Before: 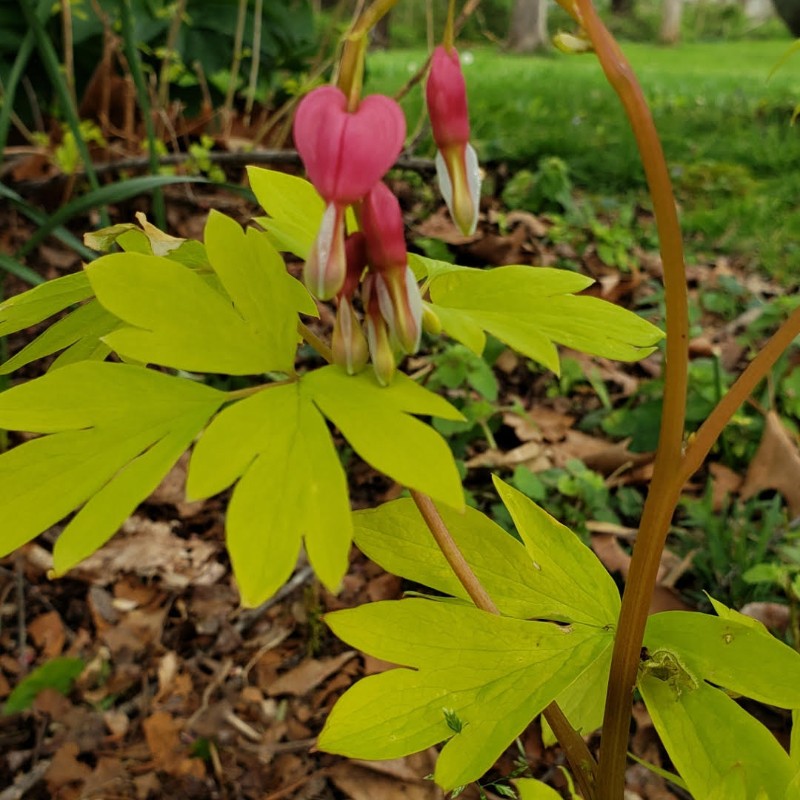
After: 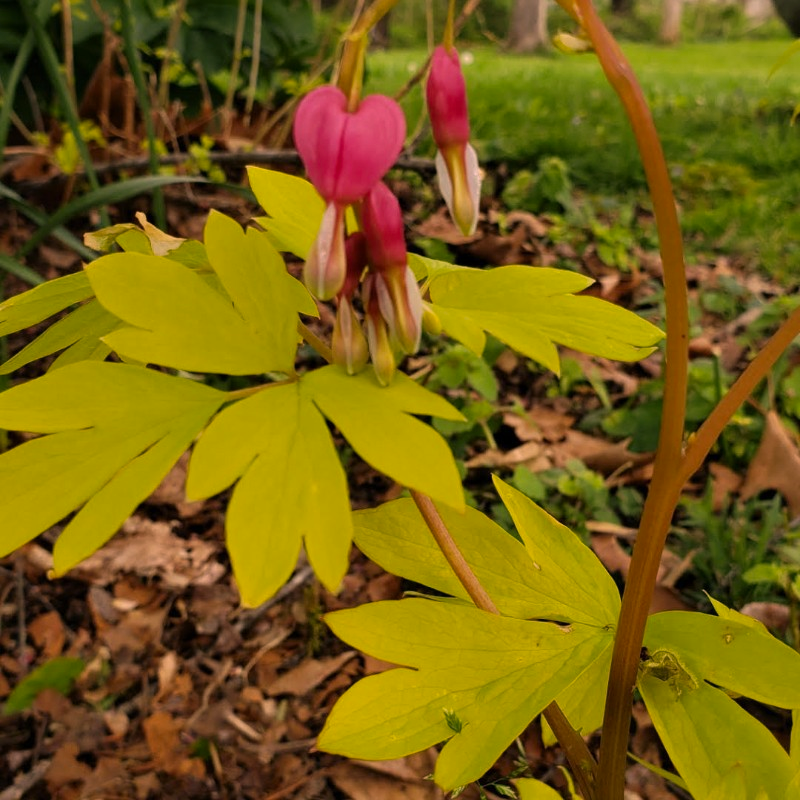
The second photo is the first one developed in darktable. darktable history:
color calibration: illuminant as shot in camera, x 0.358, y 0.373, temperature 4628.91 K
color correction: highlights a* 21.45, highlights b* 19.57
